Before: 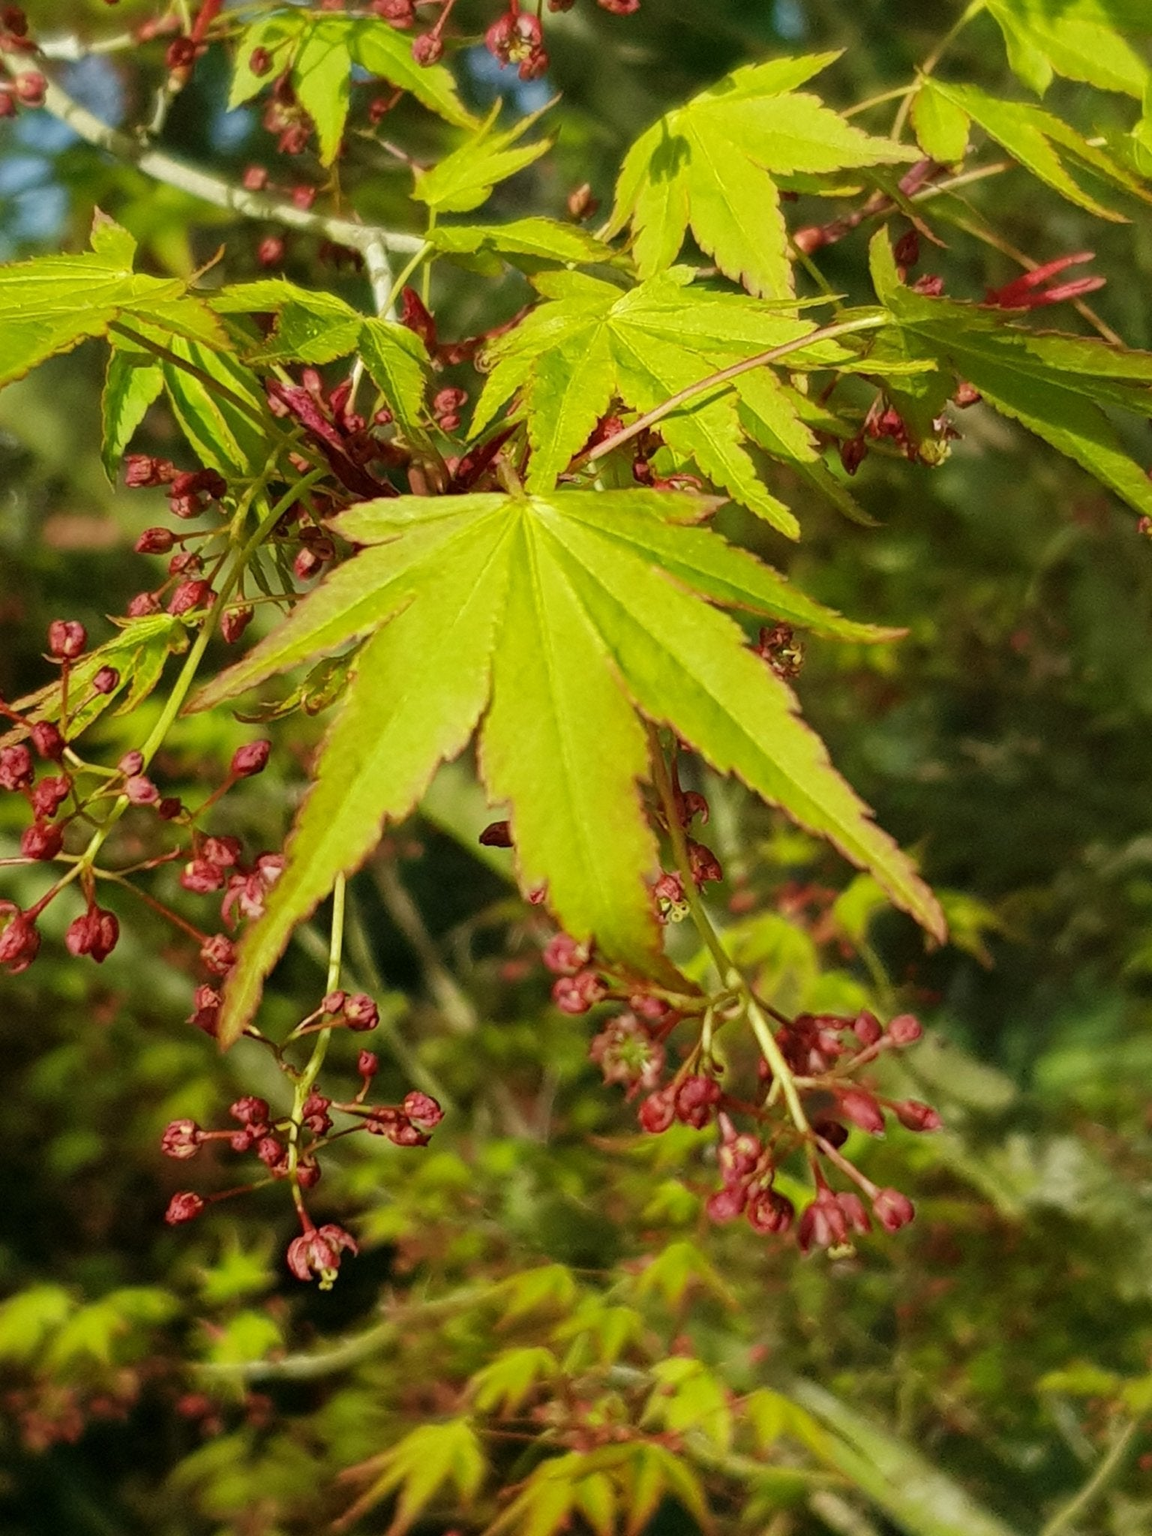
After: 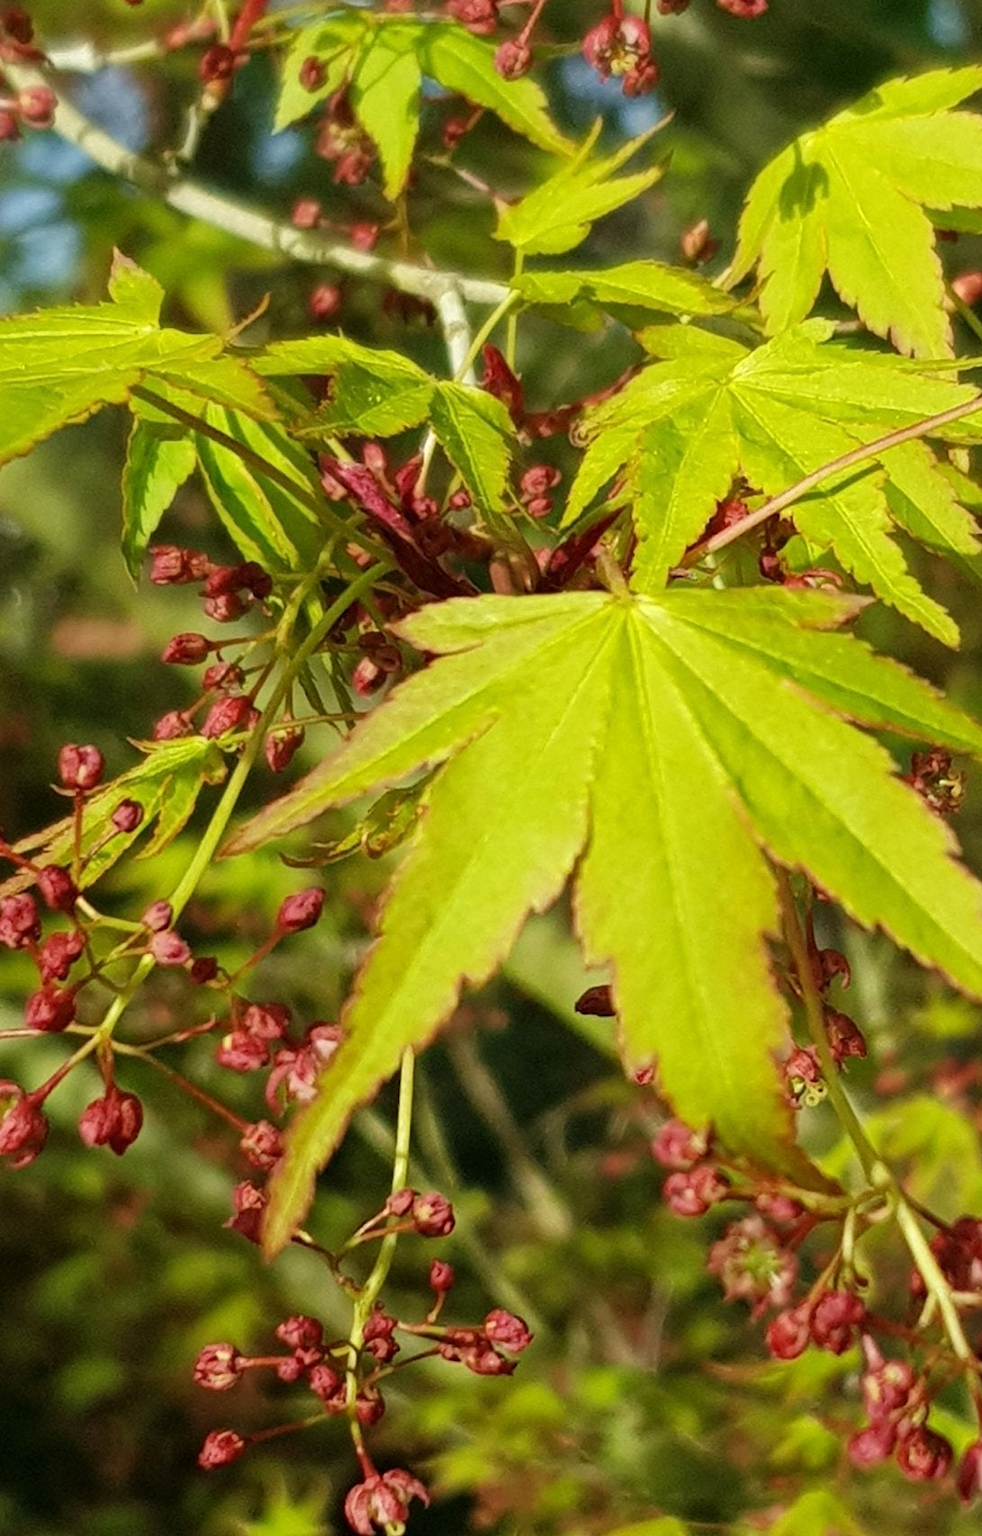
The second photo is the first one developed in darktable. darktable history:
crop: right 28.885%, bottom 16.626%
exposure: exposure 0.131 EV, compensate highlight preservation false
